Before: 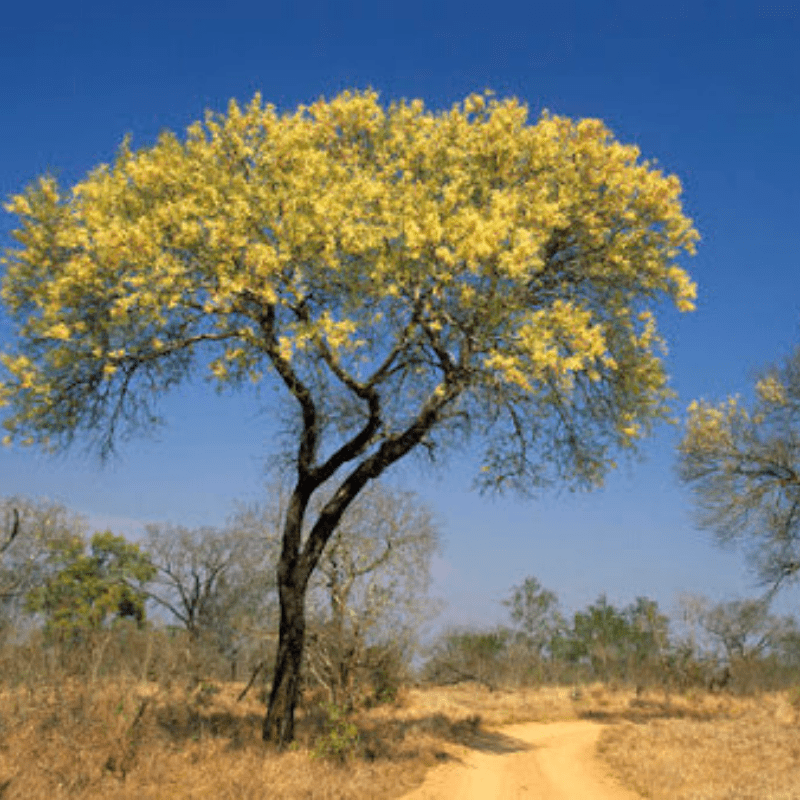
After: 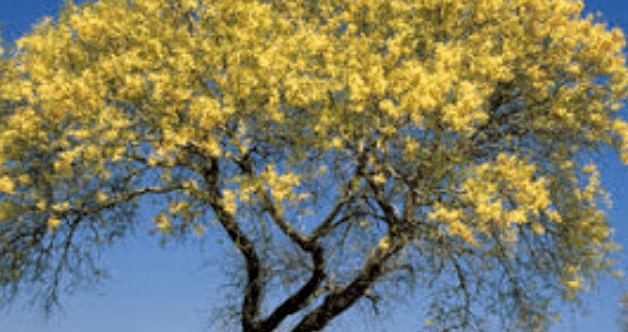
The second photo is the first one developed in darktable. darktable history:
local contrast: highlights 100%, shadows 100%, detail 120%, midtone range 0.2
crop: left 7.036%, top 18.398%, right 14.379%, bottom 40.043%
shadows and highlights: highlights color adjustment 0%, low approximation 0.01, soften with gaussian
